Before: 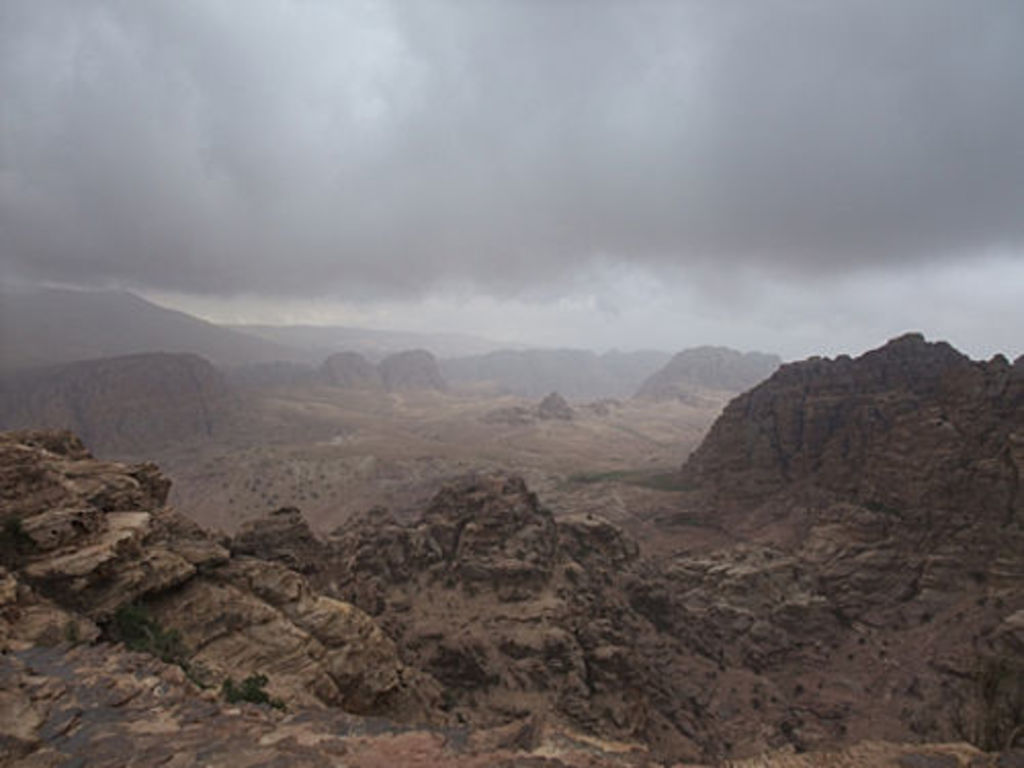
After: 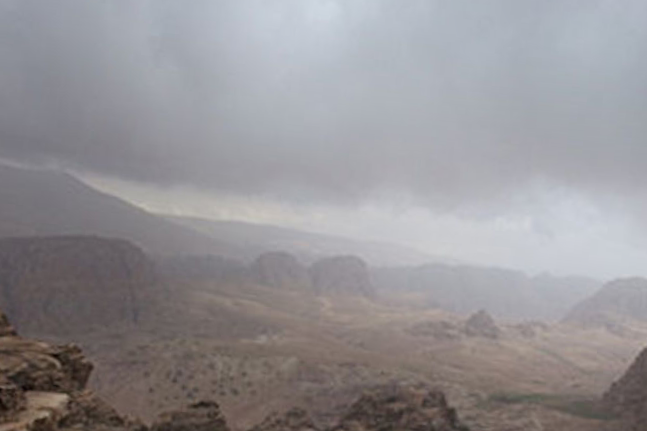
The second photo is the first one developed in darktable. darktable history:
bloom: on, module defaults
crop and rotate: angle -4.99°, left 2.122%, top 6.945%, right 27.566%, bottom 30.519%
